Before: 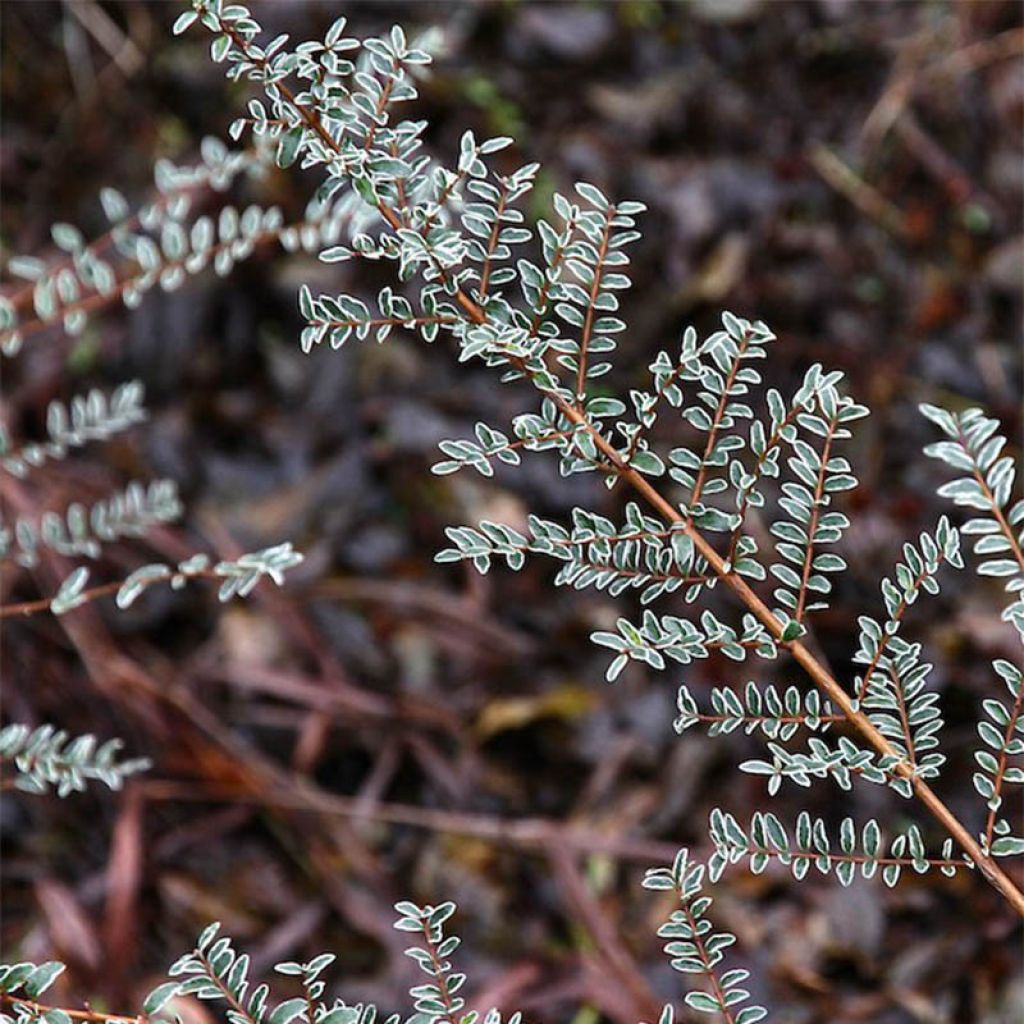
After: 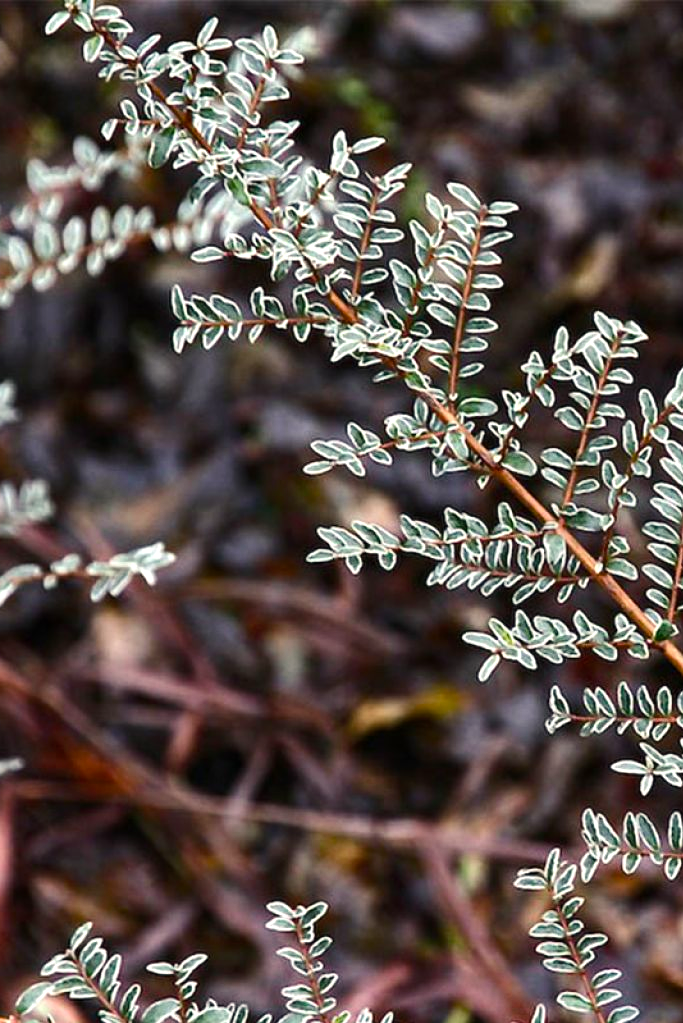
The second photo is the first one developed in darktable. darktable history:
tone equalizer: -8 EV -0.78 EV, -7 EV -0.667 EV, -6 EV -0.596 EV, -5 EV -0.392 EV, -3 EV 0.365 EV, -2 EV 0.6 EV, -1 EV 0.684 EV, +0 EV 0.77 EV, edges refinement/feathering 500, mask exposure compensation -1.57 EV, preserve details no
color balance rgb: highlights gain › chroma 2.13%, highlights gain › hue 75.42°, perceptual saturation grading › global saturation 15.761%, perceptual saturation grading › highlights -19.051%, perceptual saturation grading › shadows 19.413%, contrast -9.545%
crop and rotate: left 12.5%, right 20.714%
